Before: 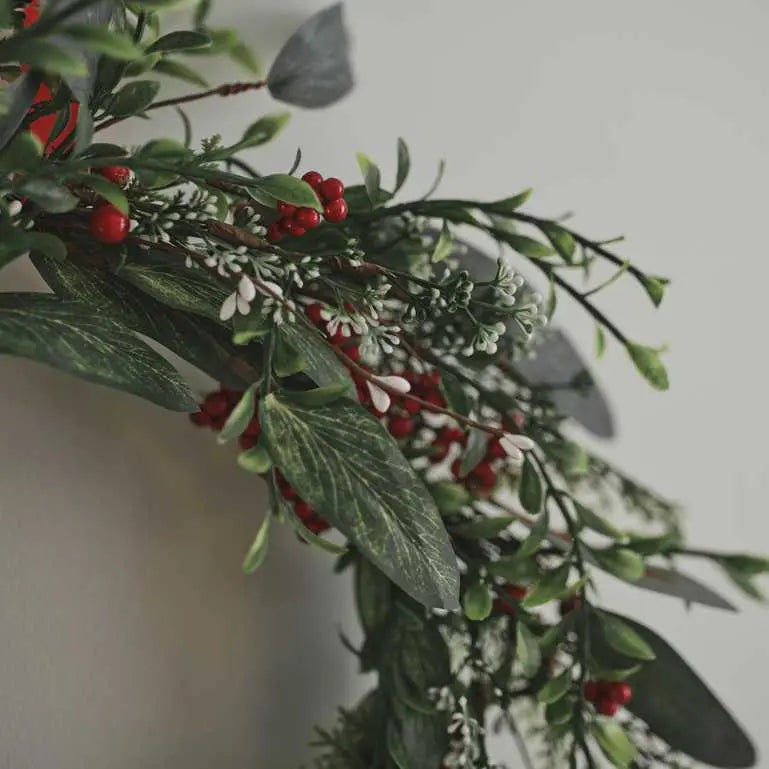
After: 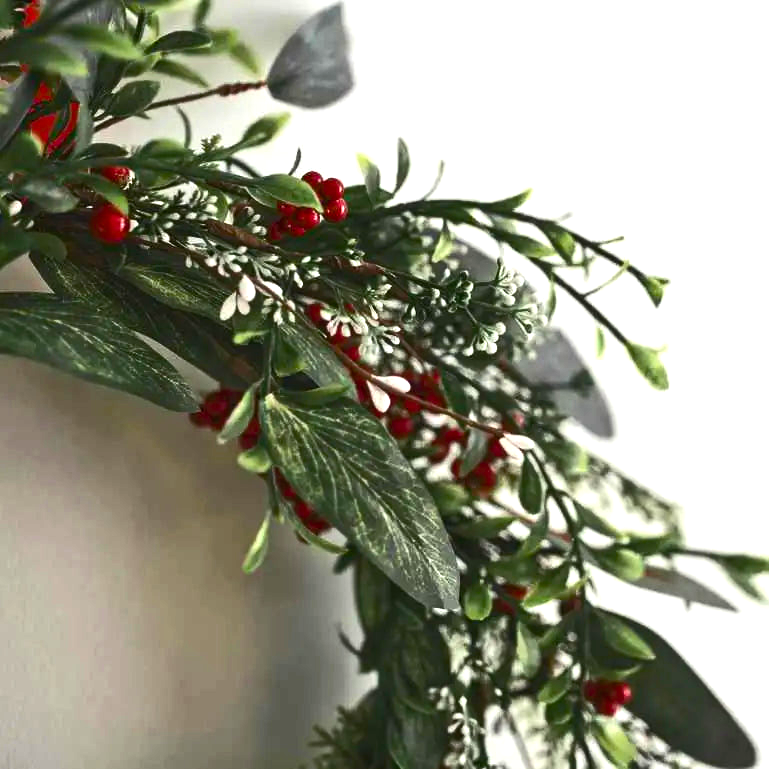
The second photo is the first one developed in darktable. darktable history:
color balance rgb: perceptual saturation grading › global saturation 34.787%, perceptual saturation grading › highlights -29.923%, perceptual saturation grading › shadows 35.311%, perceptual brilliance grading › highlights 3.631%, perceptual brilliance grading › mid-tones -17.988%, perceptual brilliance grading › shadows -42.132%, global vibrance 20%
exposure: exposure 1.23 EV, compensate highlight preservation false
